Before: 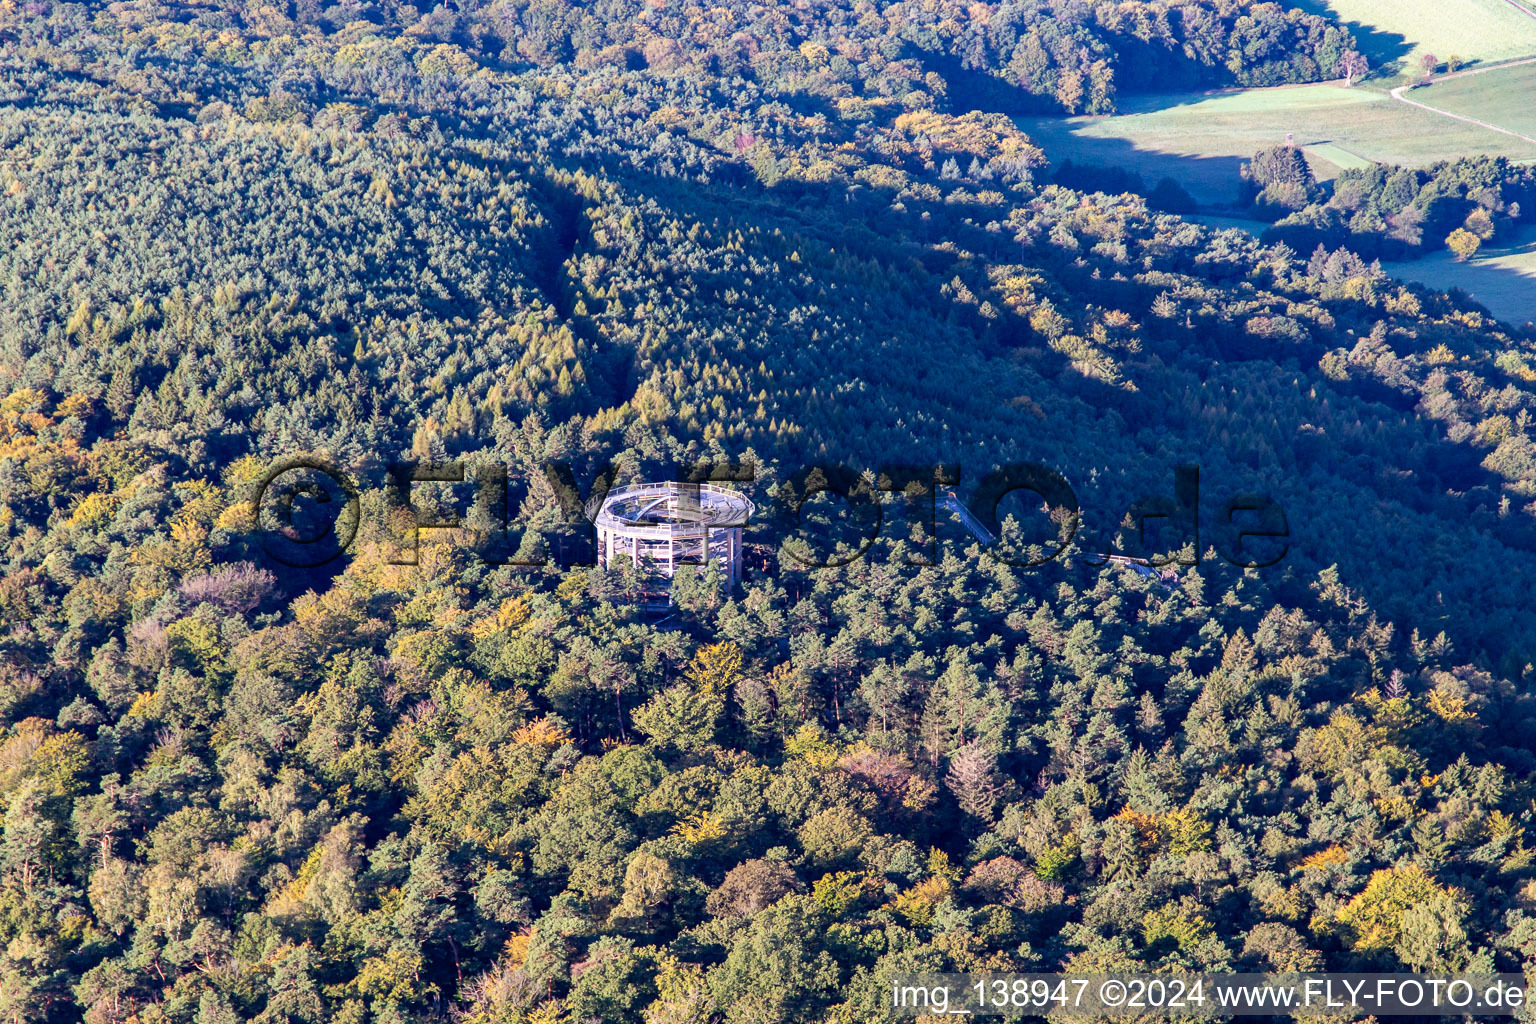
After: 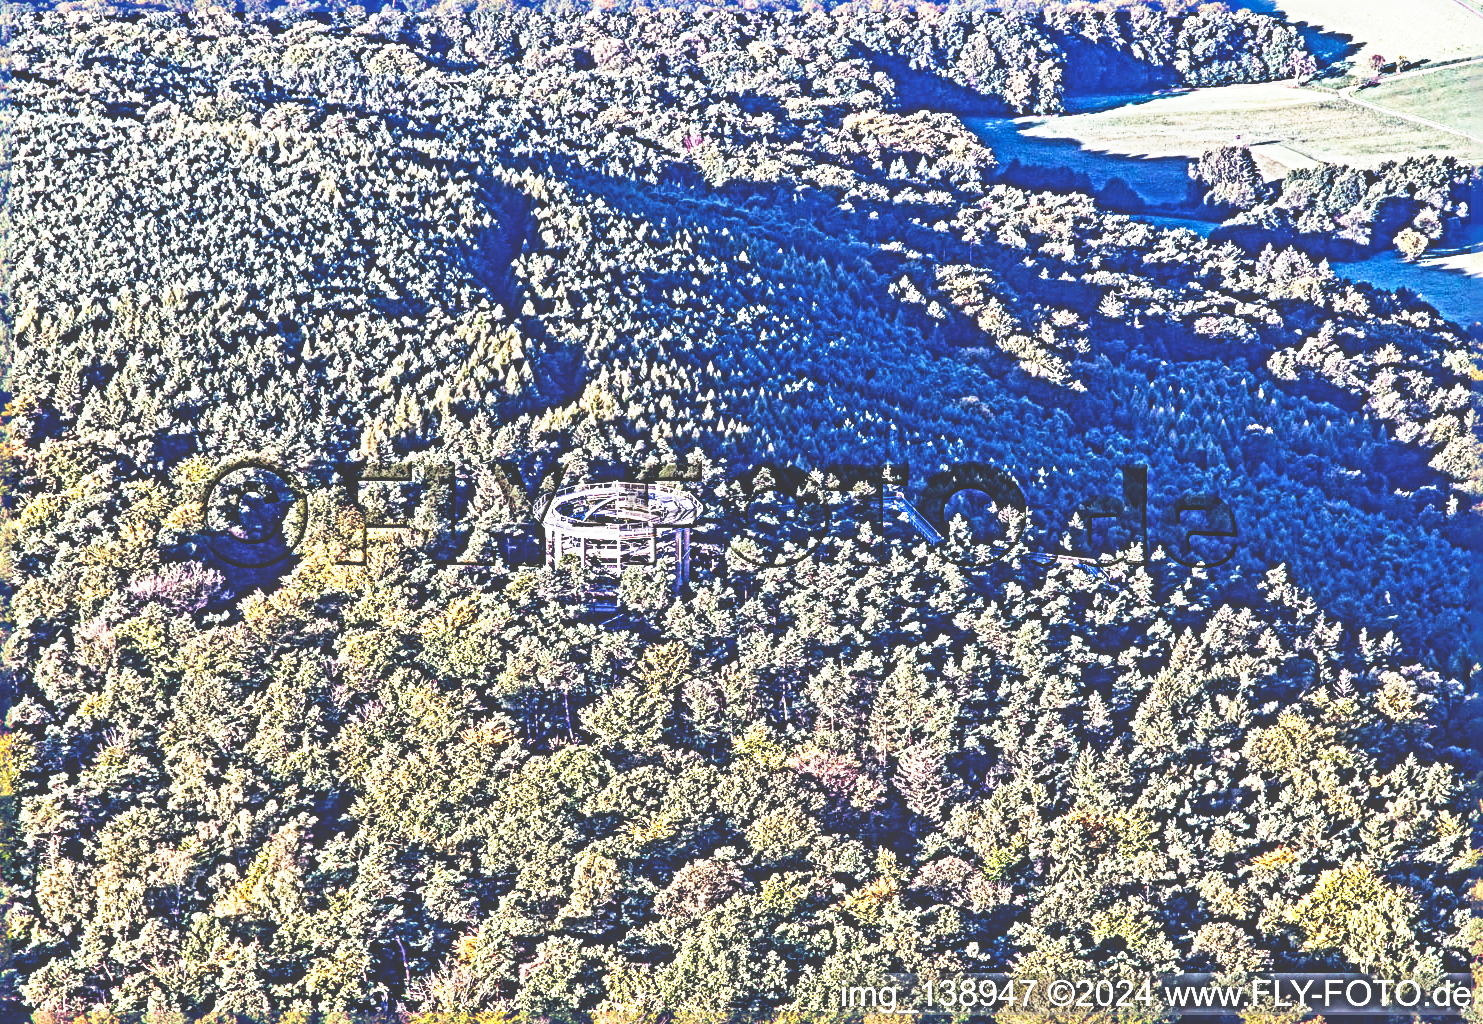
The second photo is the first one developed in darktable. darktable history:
local contrast: on, module defaults
crop and rotate: left 3.406%
tone equalizer: -7 EV 0.142 EV, -6 EV 0.628 EV, -5 EV 1.14 EV, -4 EV 1.36 EV, -3 EV 1.13 EV, -2 EV 0.6 EV, -1 EV 0.159 EV
base curve: curves: ch0 [(0, 0.036) (0.007, 0.037) (0.604, 0.887) (1, 1)], preserve colors none
sharpen: radius 6.258, amount 1.813, threshold 0.199
